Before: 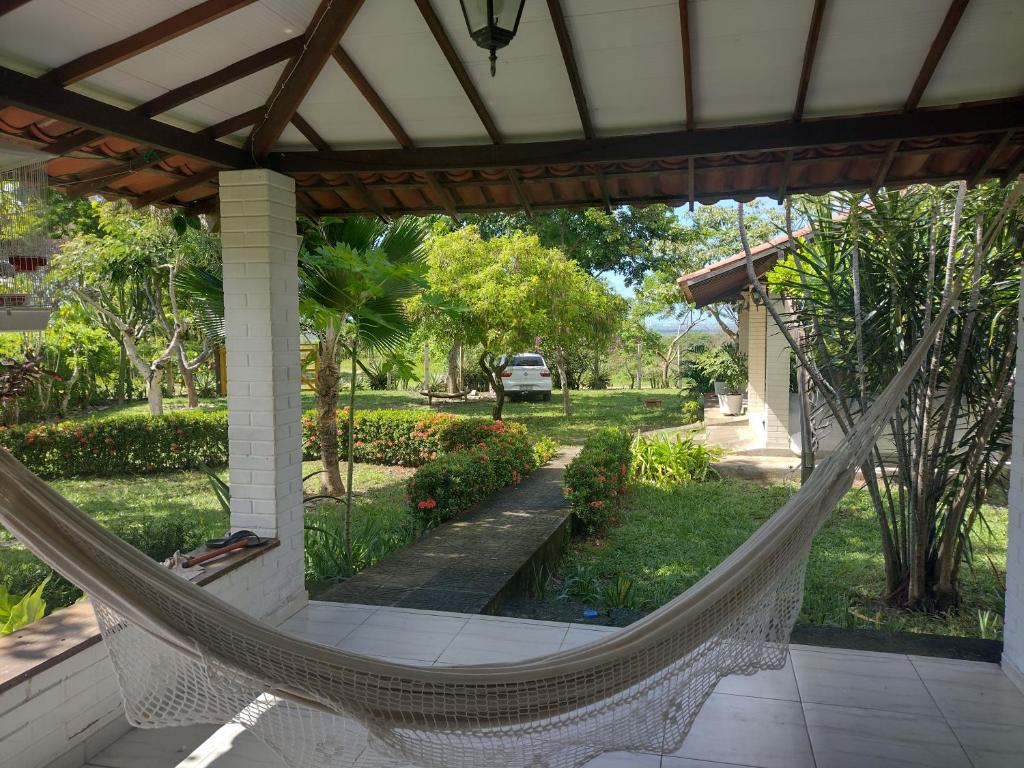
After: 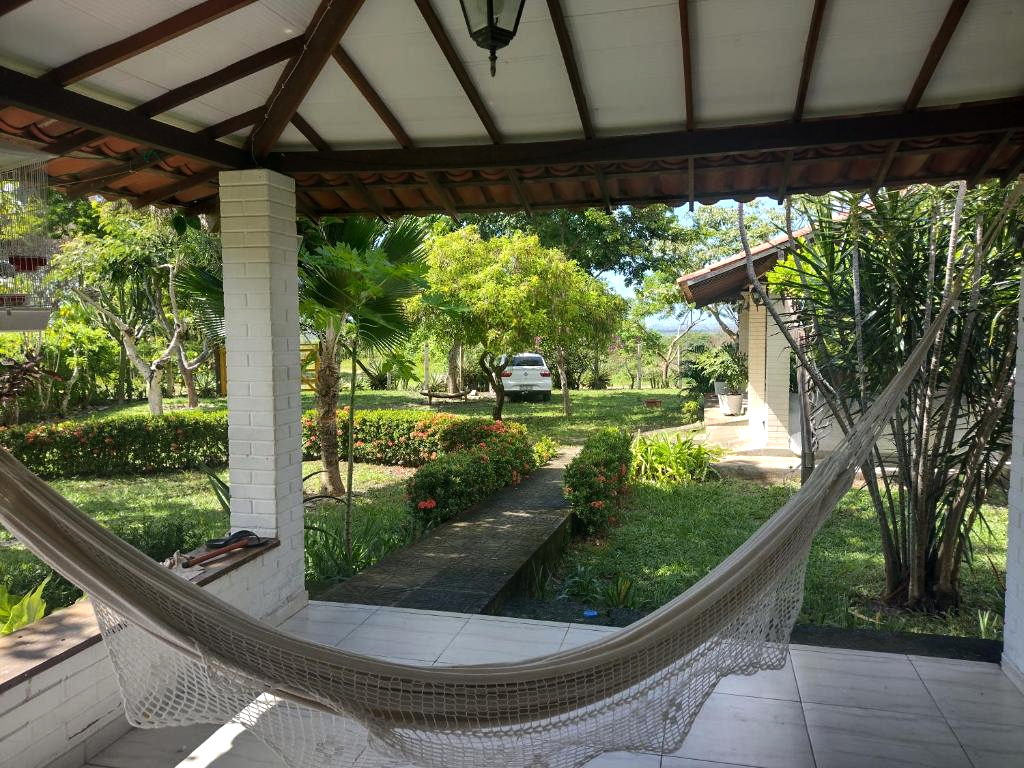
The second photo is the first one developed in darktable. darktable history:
exposure: compensate highlight preservation false
tone equalizer: -8 EV -0.417 EV, -7 EV -0.389 EV, -6 EV -0.333 EV, -5 EV -0.222 EV, -3 EV 0.222 EV, -2 EV 0.333 EV, -1 EV 0.389 EV, +0 EV 0.417 EV, edges refinement/feathering 500, mask exposure compensation -1.57 EV, preserve details no
